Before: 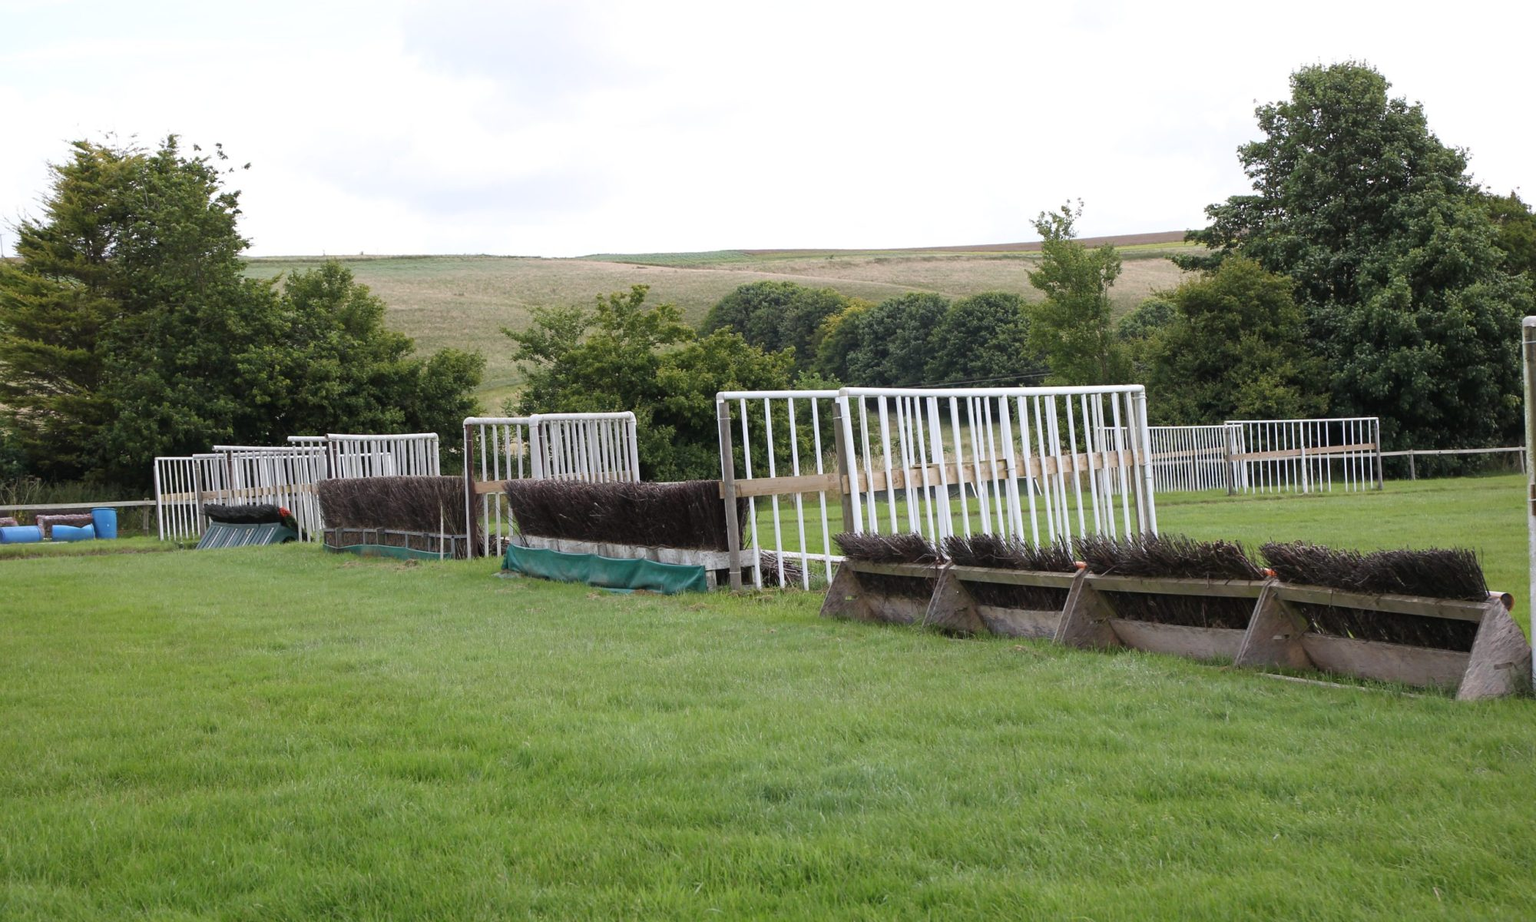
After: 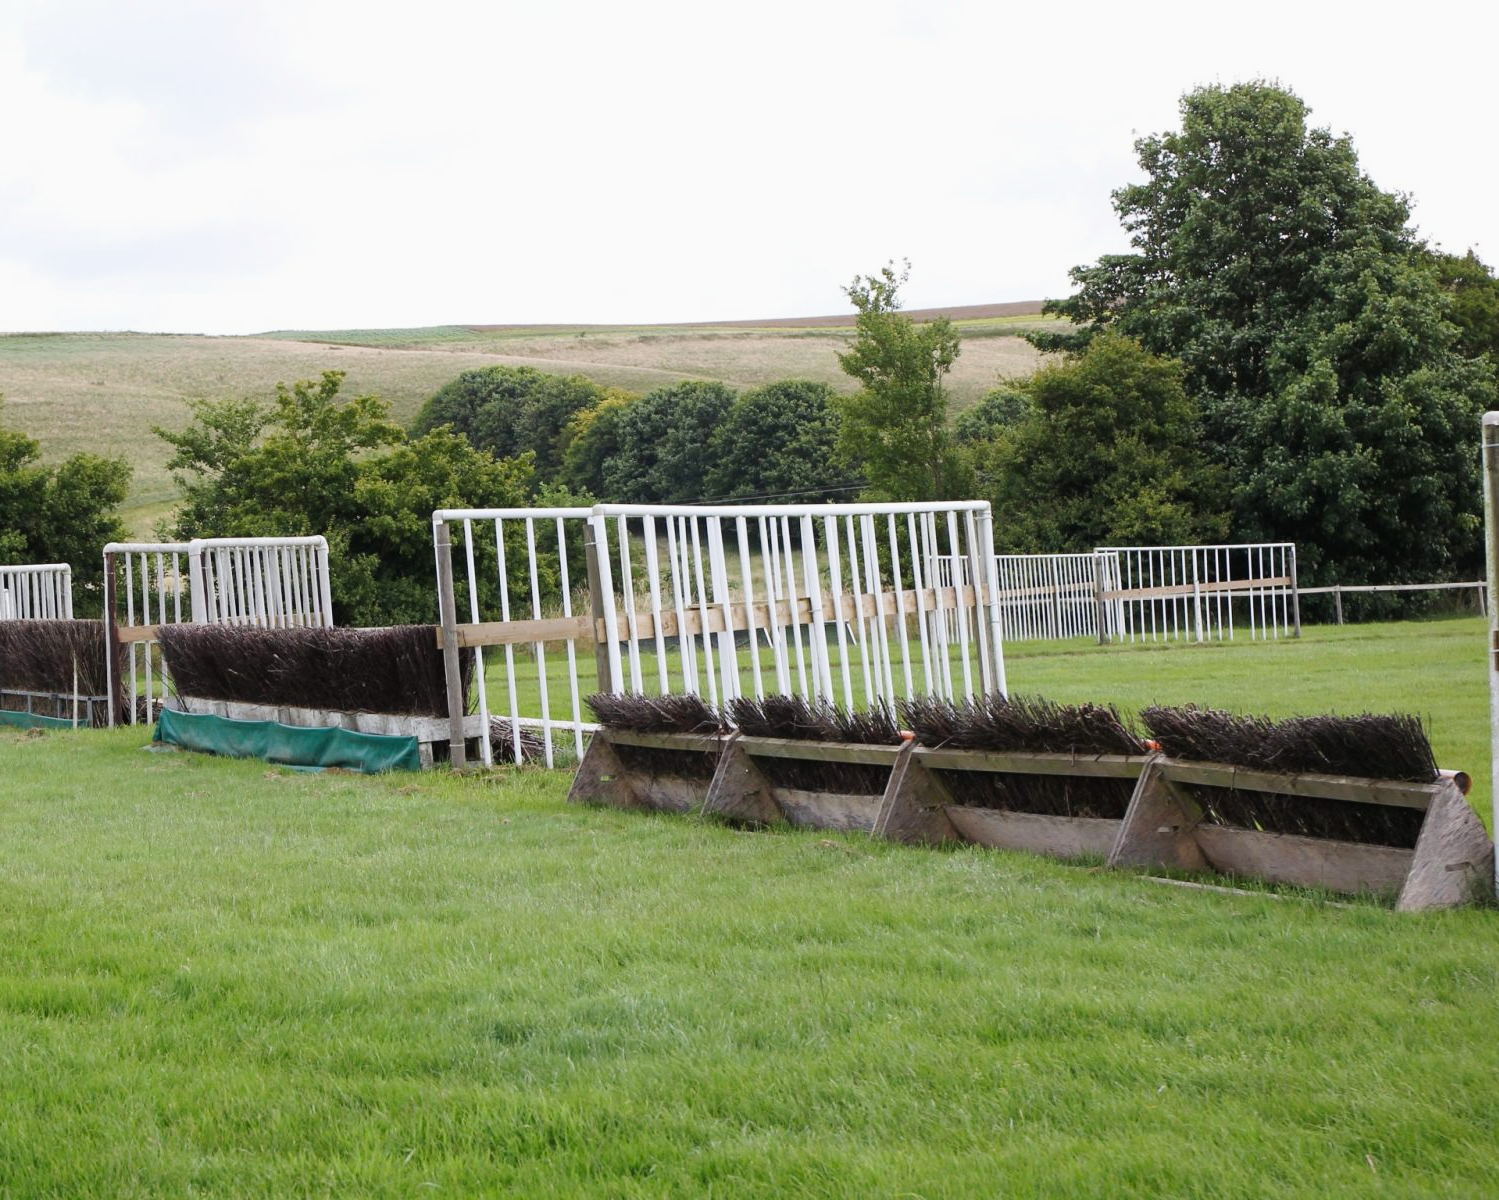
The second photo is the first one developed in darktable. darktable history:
tone curve: curves: ch0 [(0, 0) (0.071, 0.058) (0.266, 0.268) (0.498, 0.542) (0.766, 0.807) (1, 0.983)]; ch1 [(0, 0) (0.346, 0.307) (0.408, 0.387) (0.463, 0.465) (0.482, 0.493) (0.502, 0.499) (0.517, 0.502) (0.55, 0.548) (0.597, 0.61) (0.651, 0.698) (1, 1)]; ch2 [(0, 0) (0.346, 0.34) (0.434, 0.46) (0.485, 0.494) (0.5, 0.498) (0.517, 0.506) (0.526, 0.539) (0.583, 0.603) (0.625, 0.659) (1, 1)], preserve colors none
crop and rotate: left 25.025%
